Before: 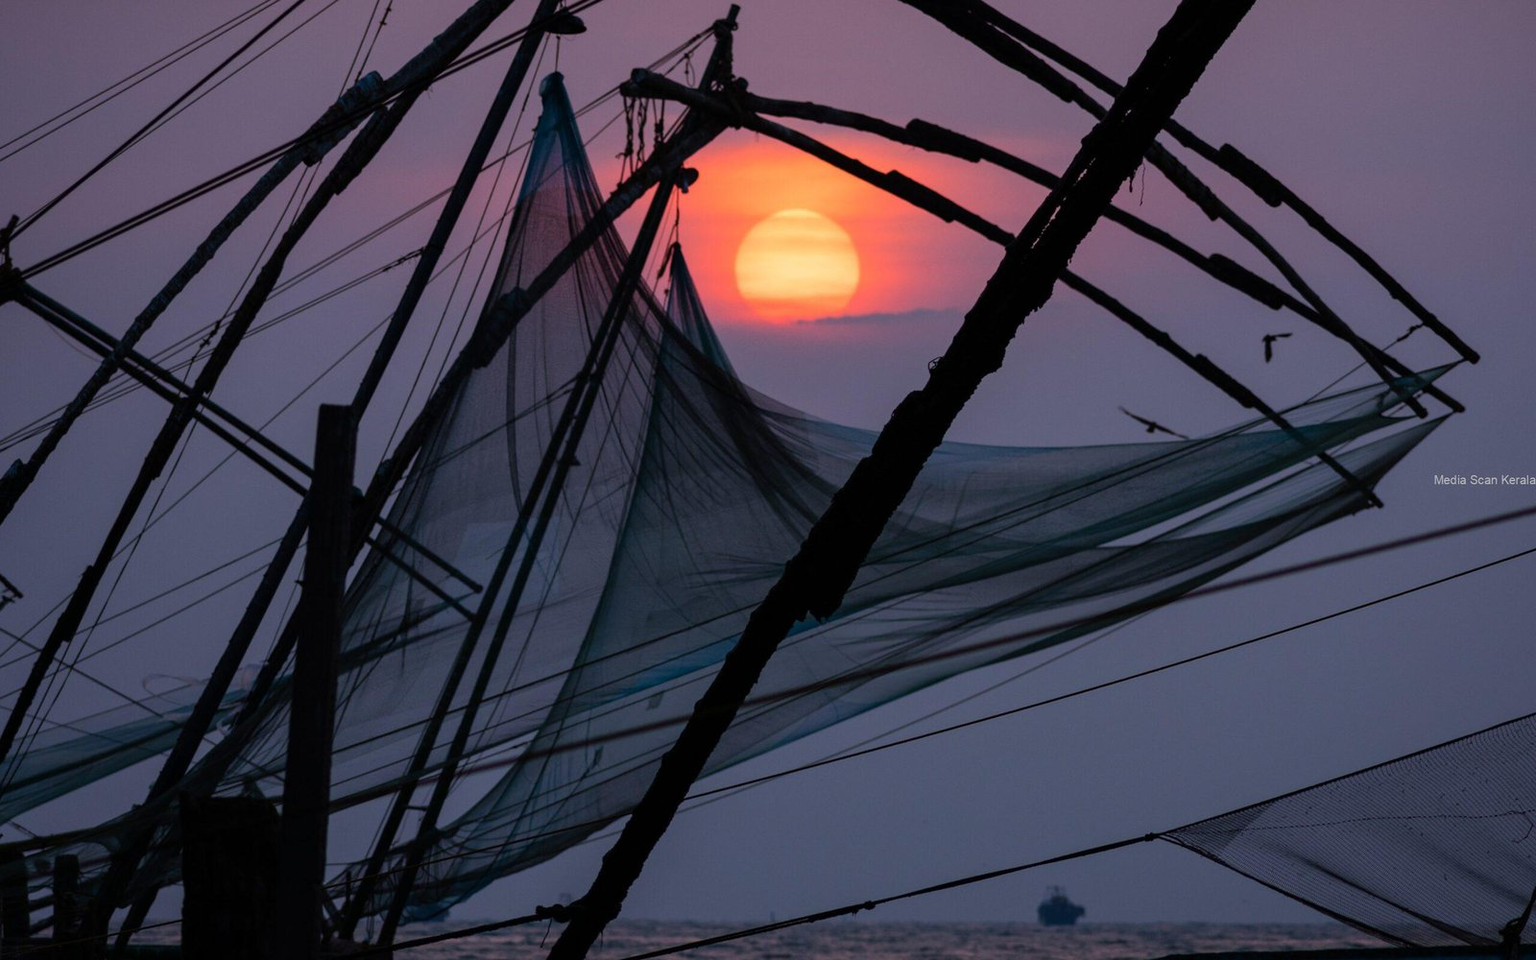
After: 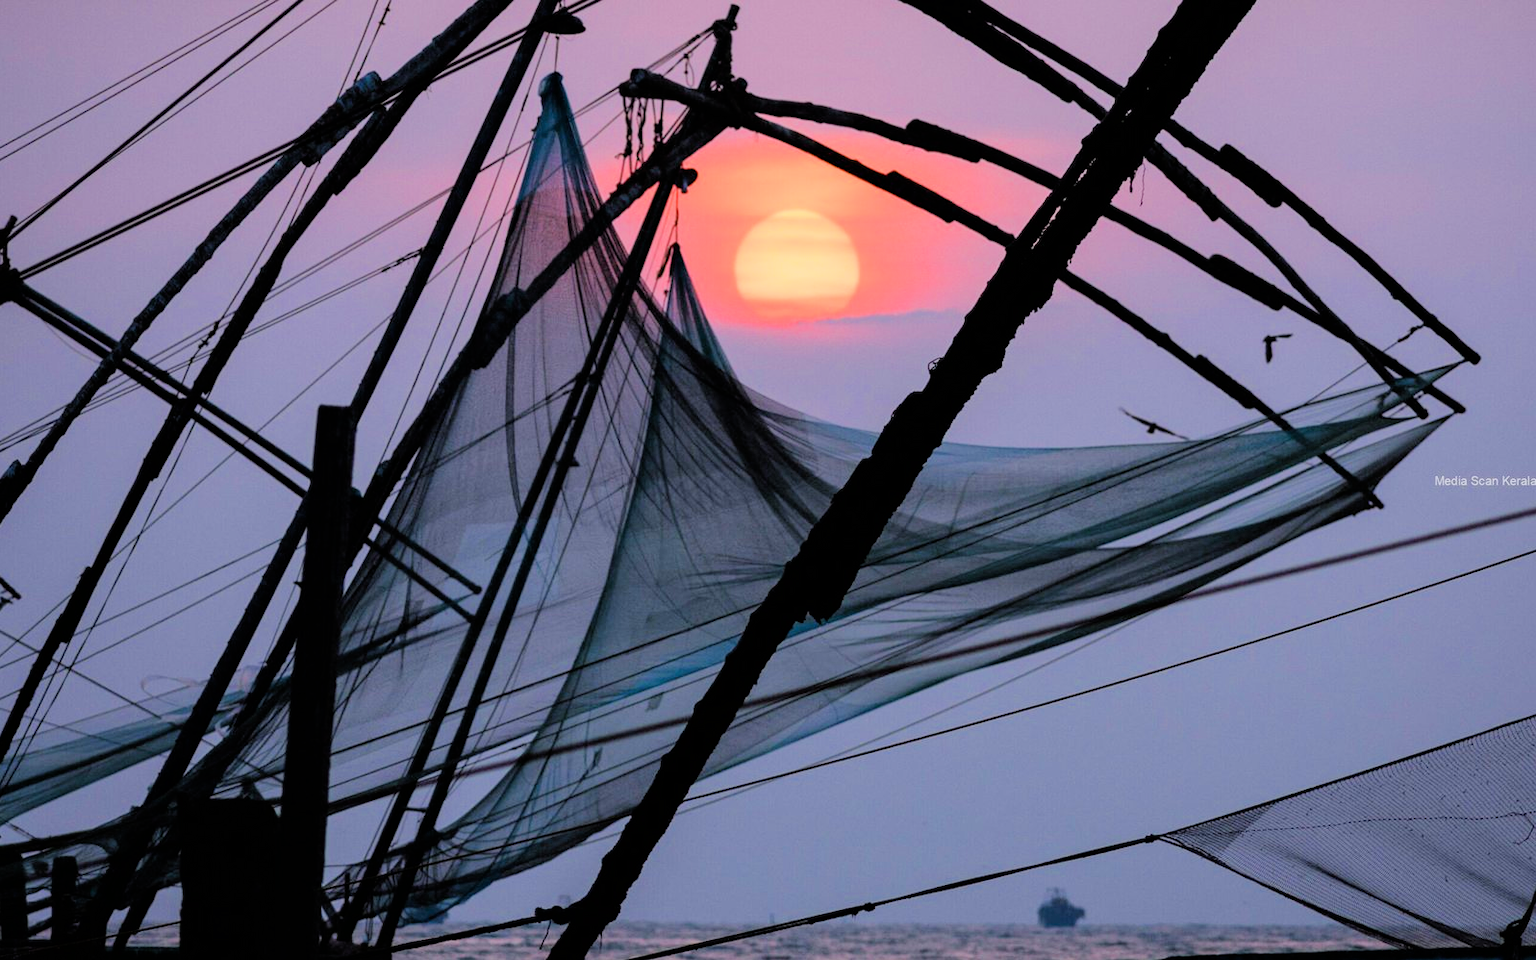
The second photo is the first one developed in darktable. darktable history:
crop and rotate: left 0.126%
filmic rgb: black relative exposure -6.15 EV, white relative exposure 6.96 EV, hardness 2.23, color science v6 (2022)
exposure: black level correction 0, exposure 1.741 EV, compensate exposure bias true, compensate highlight preservation false
